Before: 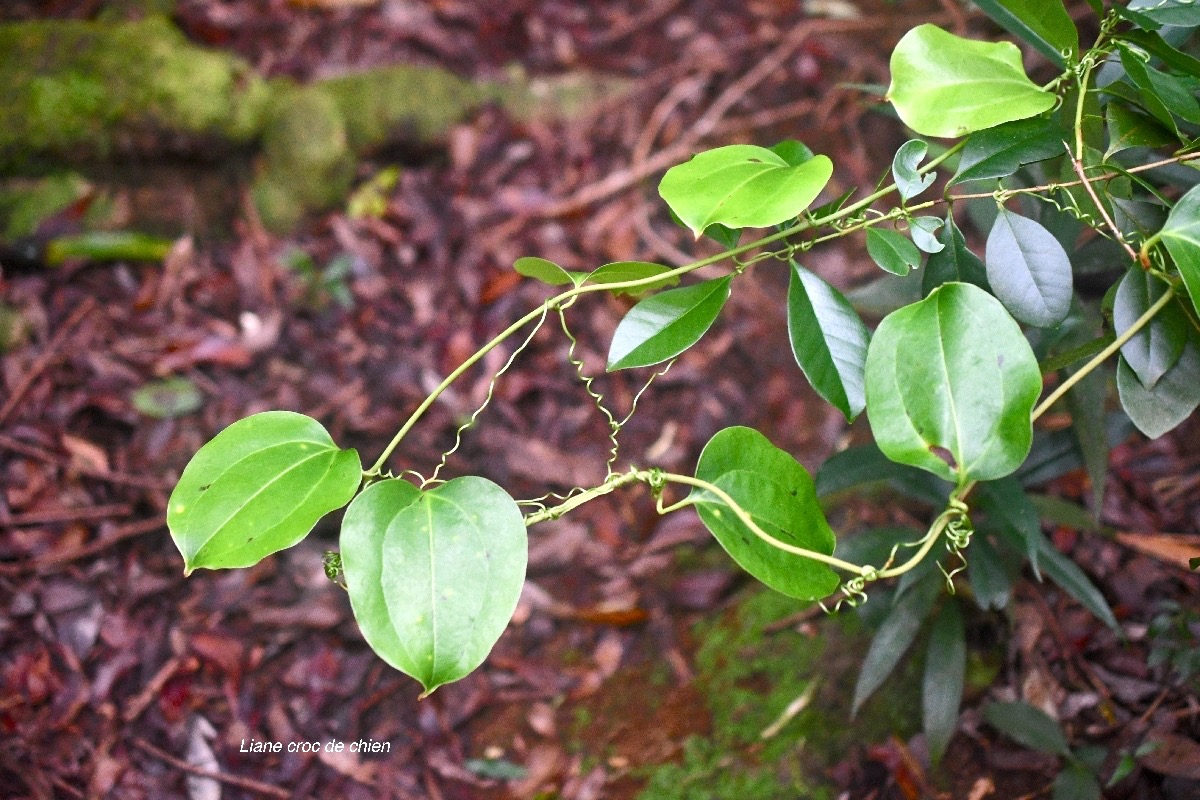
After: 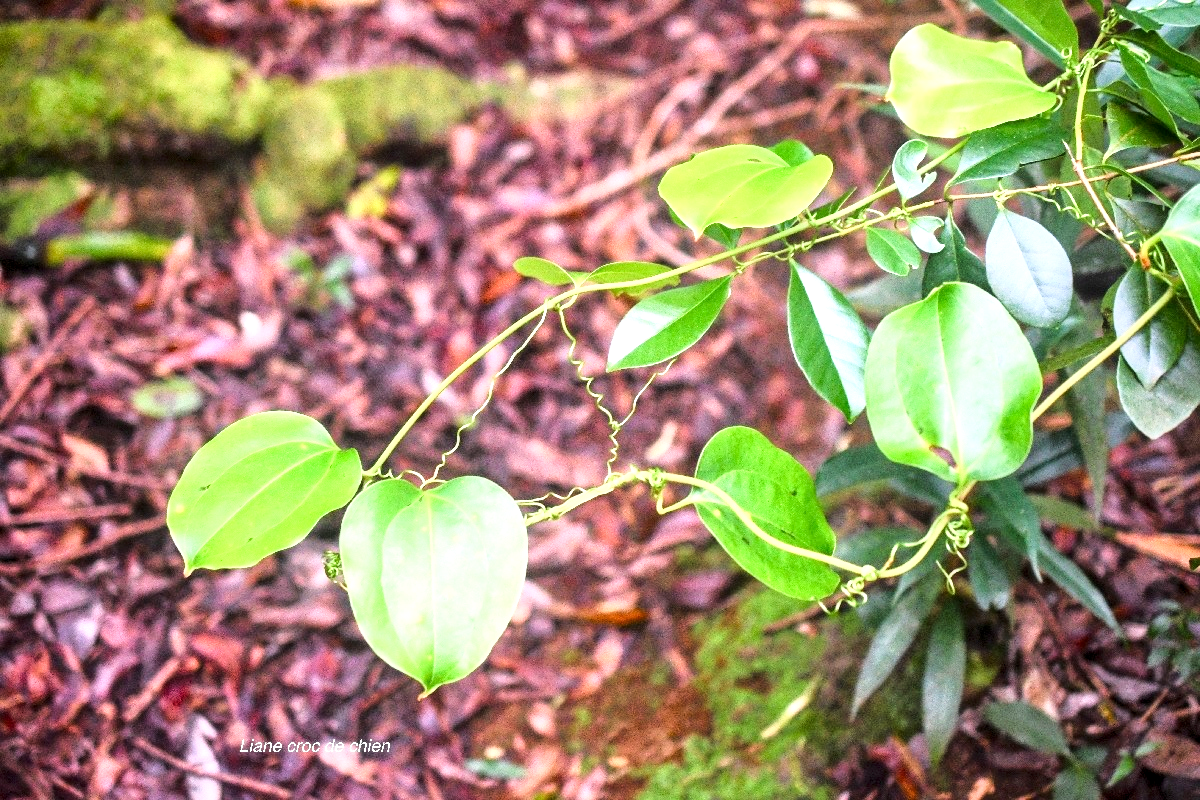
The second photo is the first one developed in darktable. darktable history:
base curve: curves: ch0 [(0, 0) (0.028, 0.03) (0.121, 0.232) (0.46, 0.748) (0.859, 0.968) (1, 1)]
local contrast: on, module defaults
exposure: black level correction 0.001, exposure 0.499 EV, compensate highlight preservation false
velvia: strength 15.4%
